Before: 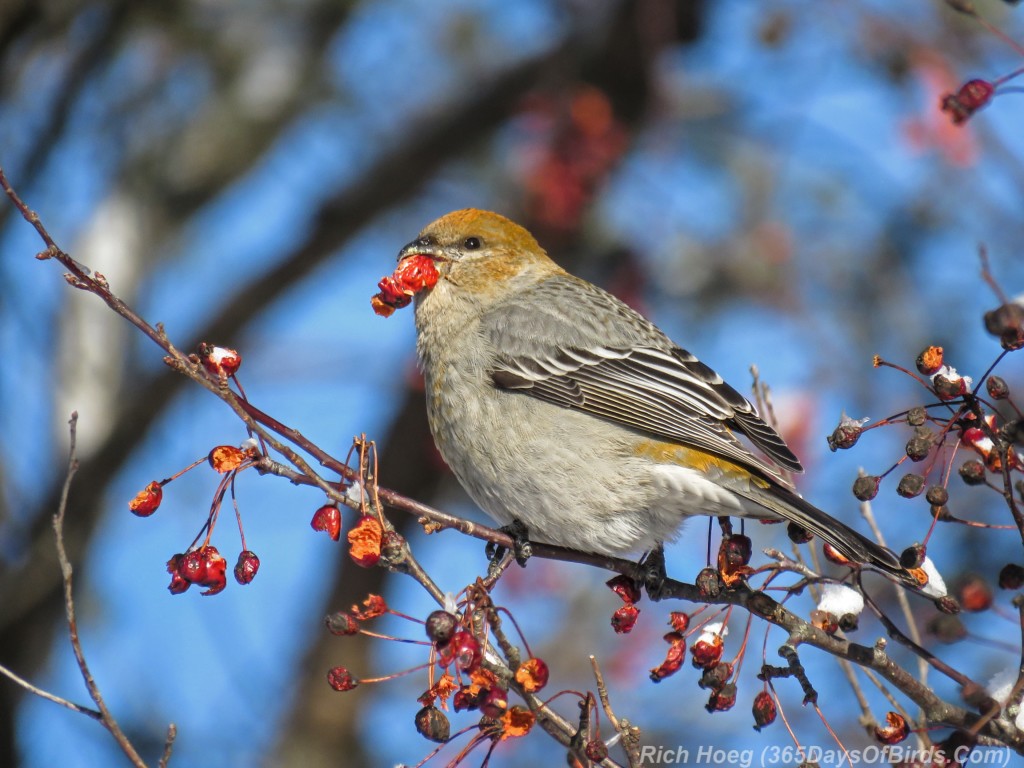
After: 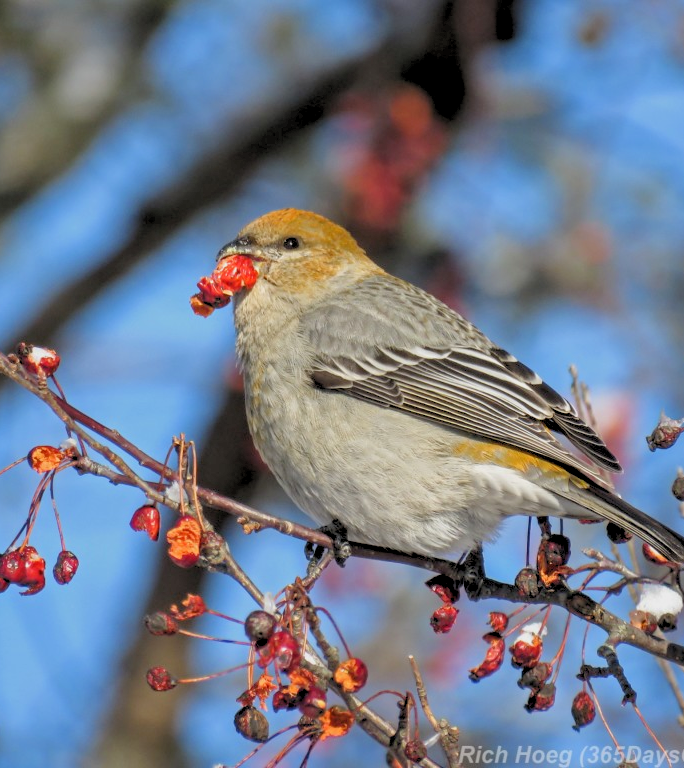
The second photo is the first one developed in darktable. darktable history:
crop and rotate: left 17.732%, right 15.423%
rgb levels: preserve colors sum RGB, levels [[0.038, 0.433, 0.934], [0, 0.5, 1], [0, 0.5, 1]]
